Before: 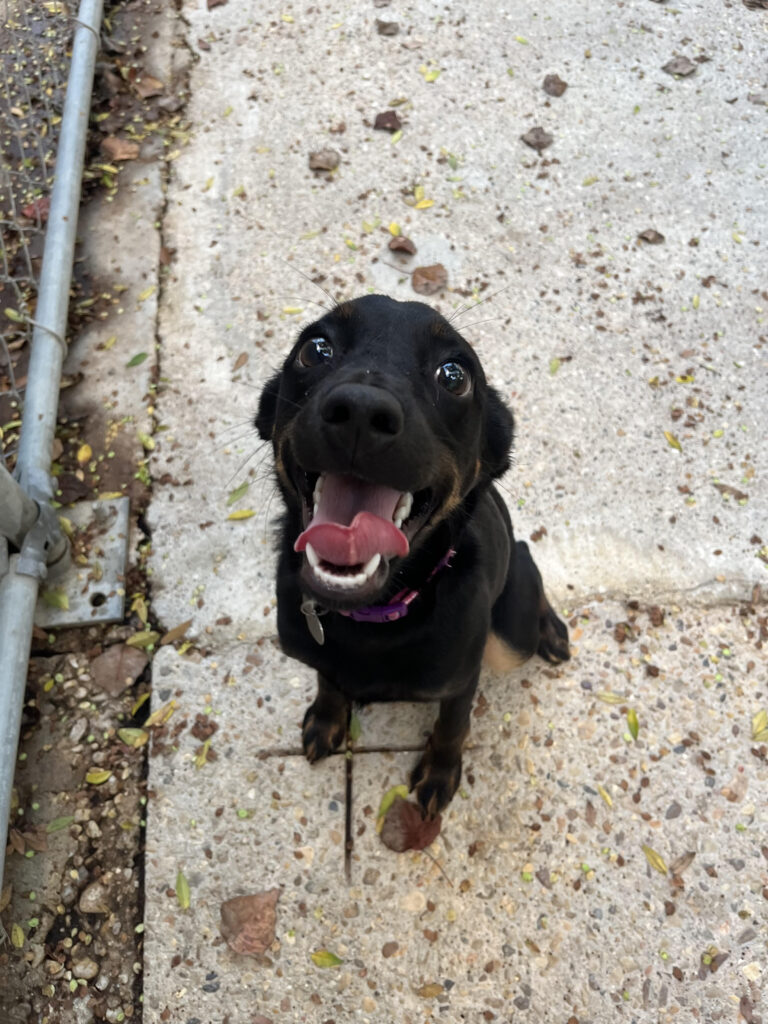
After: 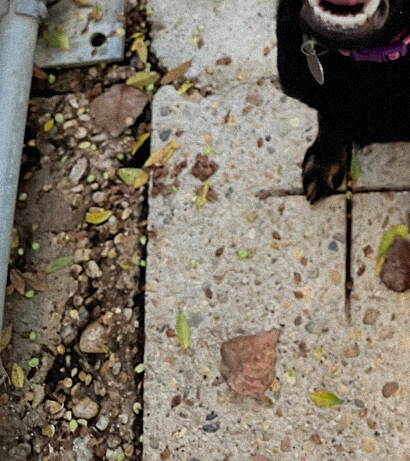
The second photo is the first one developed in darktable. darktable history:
grain: mid-tones bias 0%
crop and rotate: top 54.778%, right 46.61%, bottom 0.159%
sharpen: on, module defaults
filmic rgb: black relative exposure -7.65 EV, white relative exposure 4.56 EV, hardness 3.61, color science v6 (2022)
